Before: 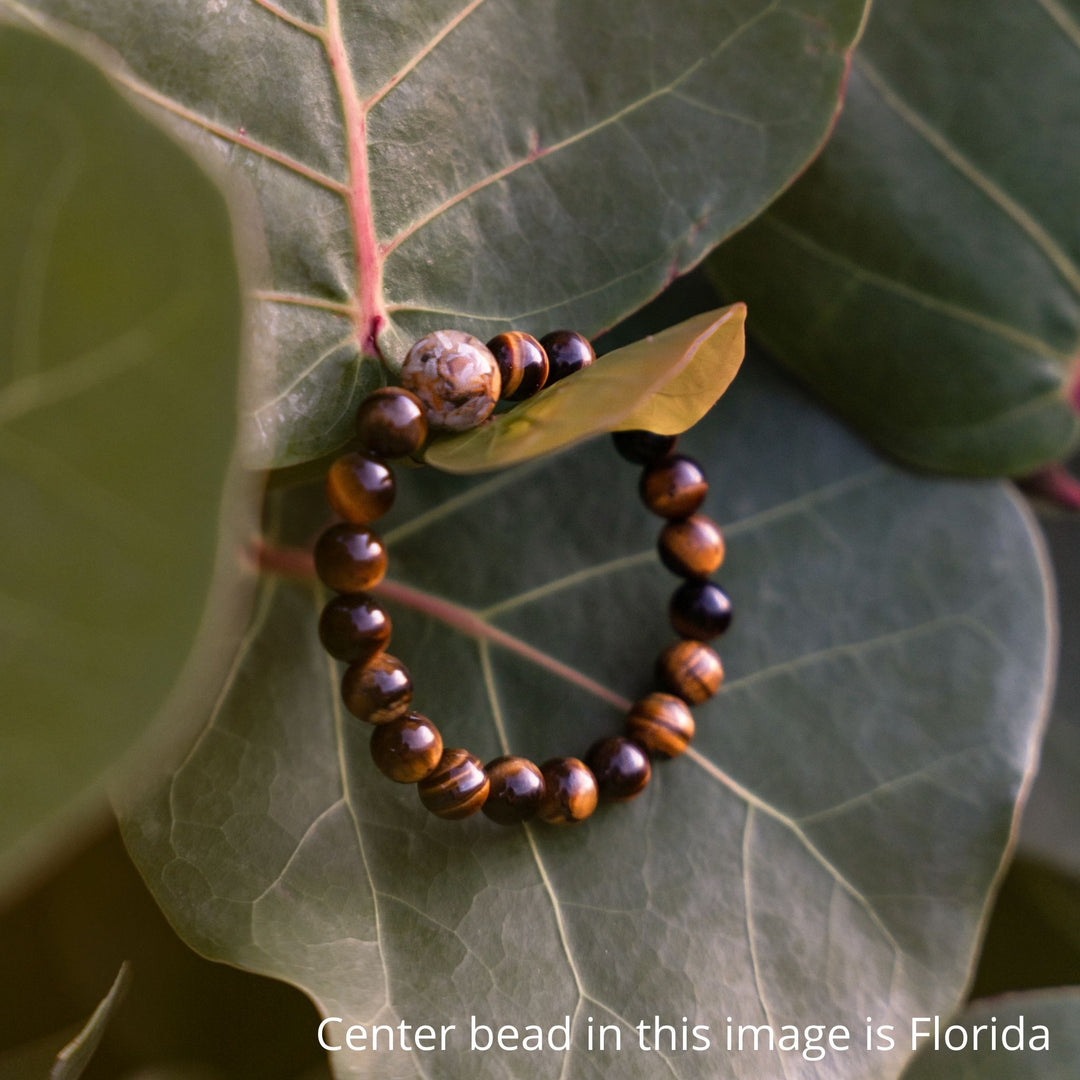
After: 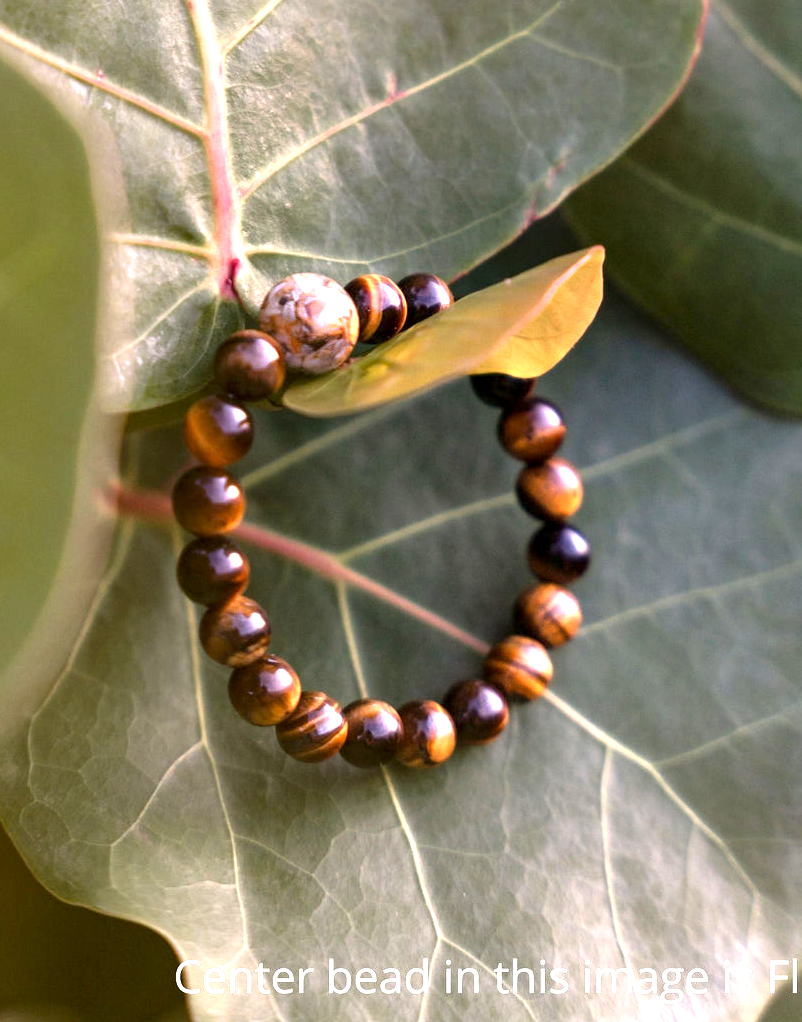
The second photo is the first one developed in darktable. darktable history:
crop and rotate: left 13.149%, top 5.299%, right 12.553%
exposure: black level correction 0.001, exposure 1.316 EV, compensate exposure bias true, compensate highlight preservation false
